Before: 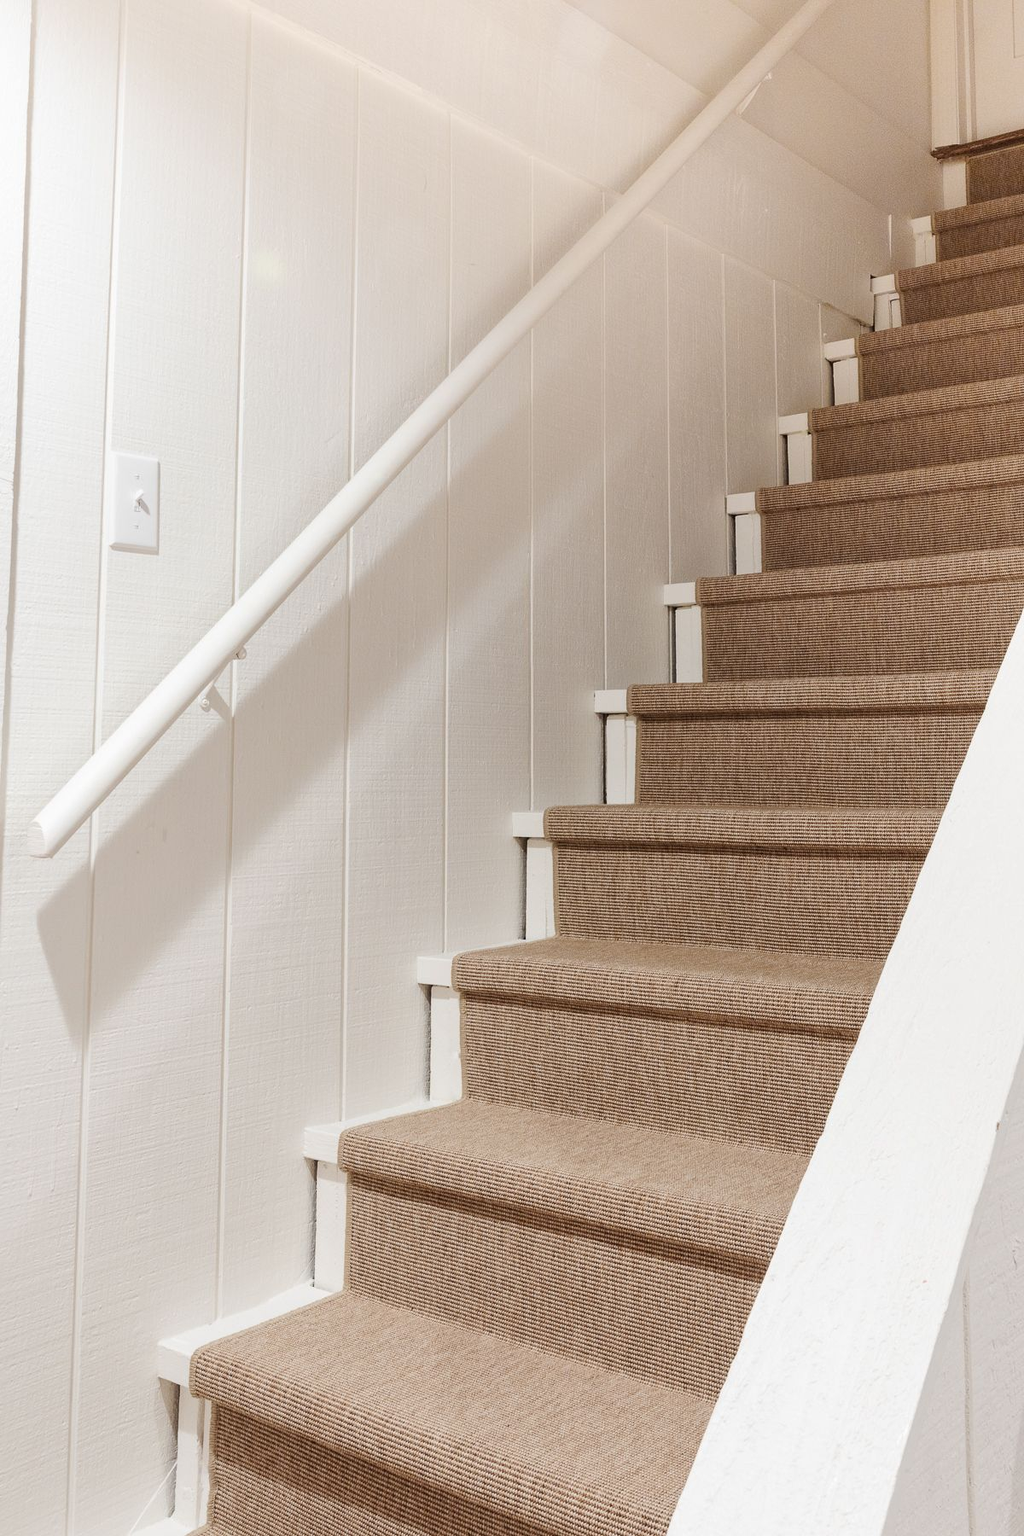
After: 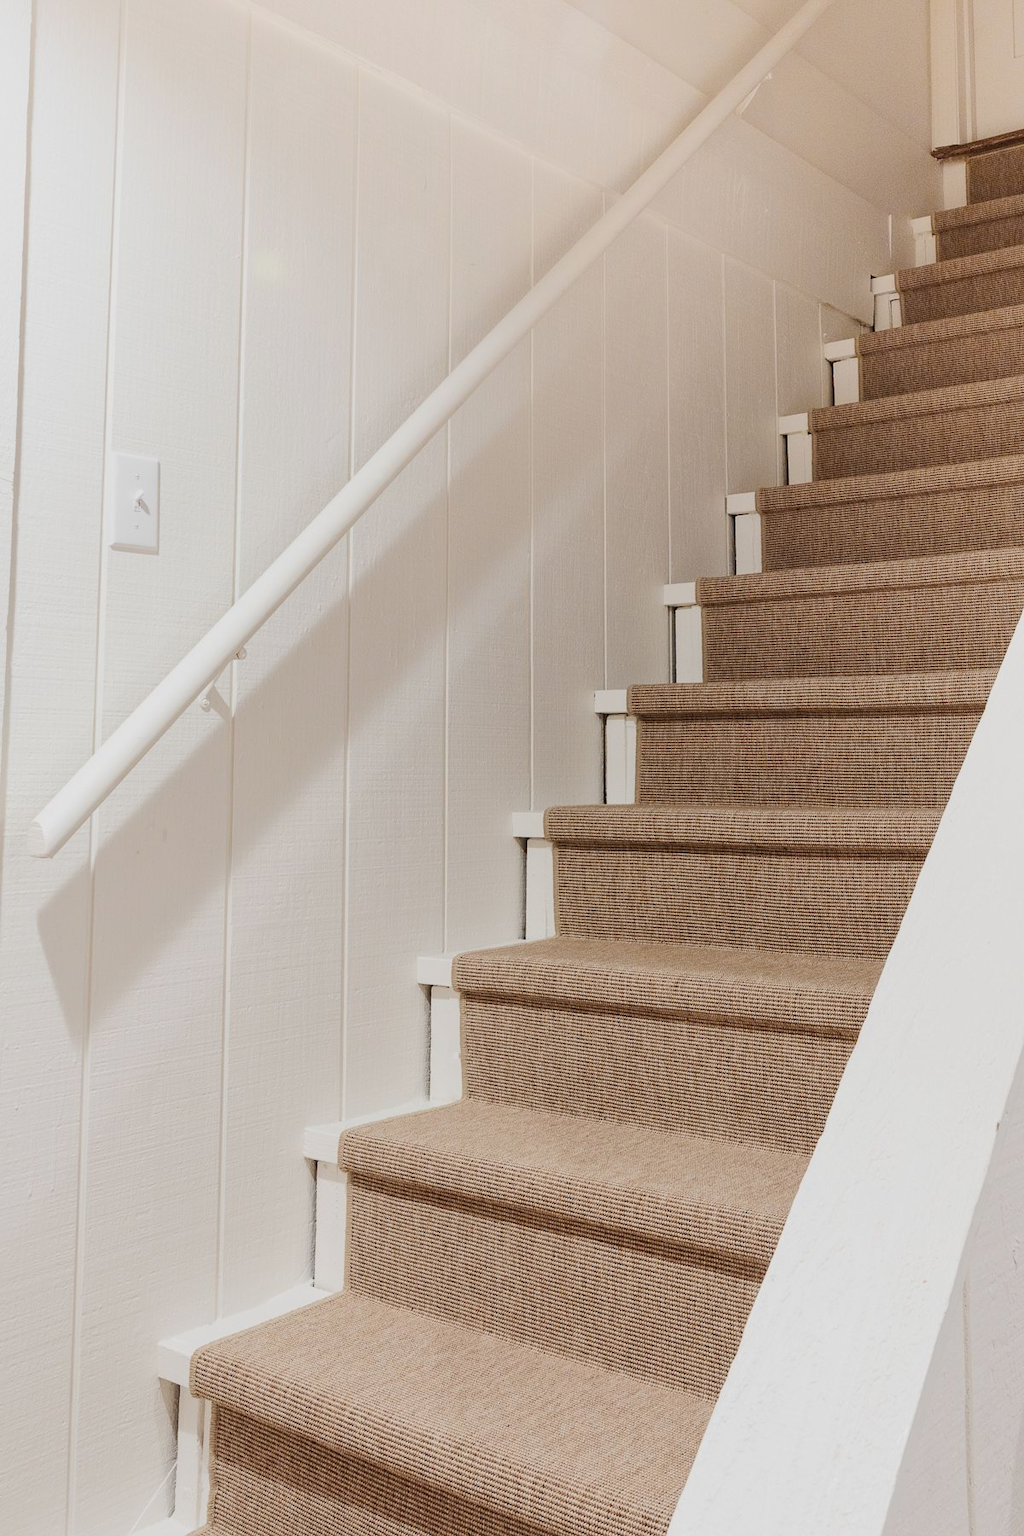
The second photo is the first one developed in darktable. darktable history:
tone equalizer: -8 EV -0.002 EV, -7 EV 0.004 EV, -6 EV -0.031 EV, -5 EV 0.016 EV, -4 EV -0.014 EV, -3 EV 0.038 EV, -2 EV -0.088 EV, -1 EV -0.291 EV, +0 EV -0.596 EV, edges refinement/feathering 500, mask exposure compensation -1.57 EV, preserve details no
